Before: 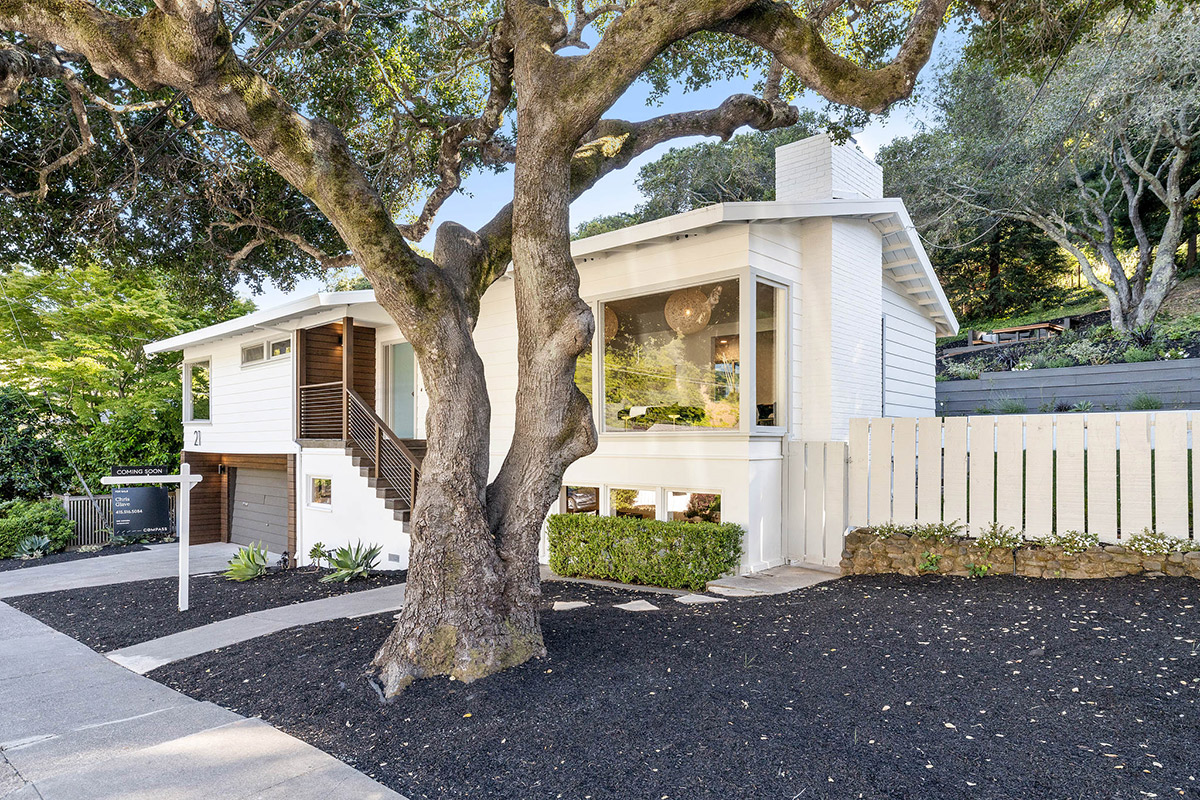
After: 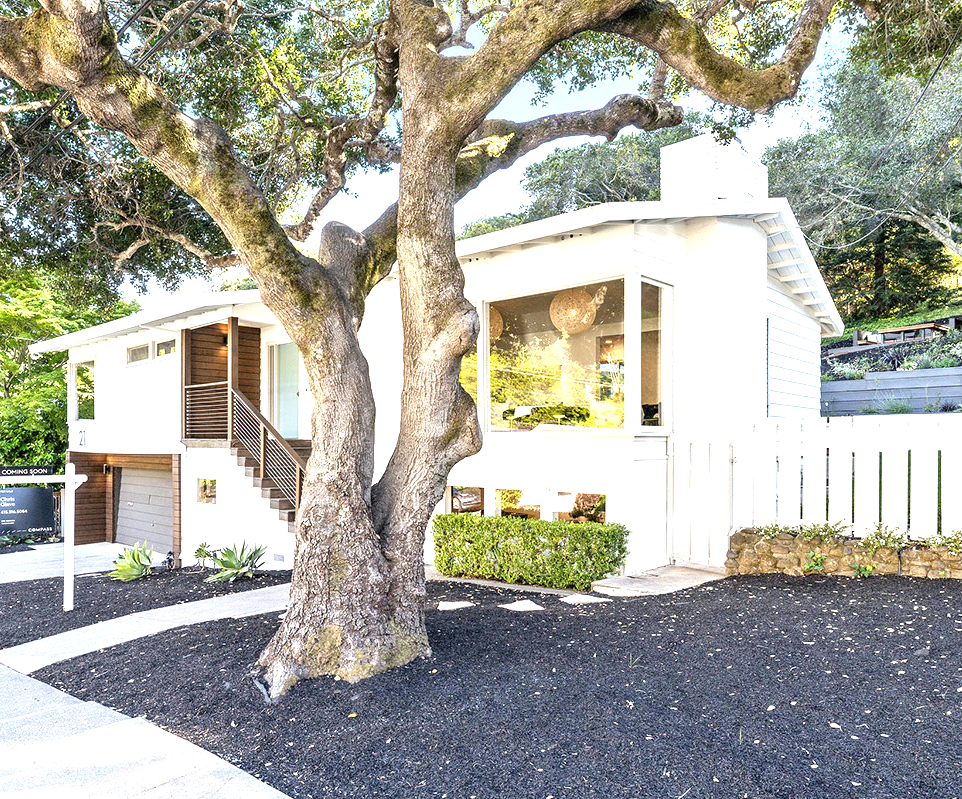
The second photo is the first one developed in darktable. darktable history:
crop and rotate: left 9.597%, right 10.195%
white balance: red 0.986, blue 1.01
exposure: black level correction 0, exposure 1.1 EV, compensate exposure bias true, compensate highlight preservation false
